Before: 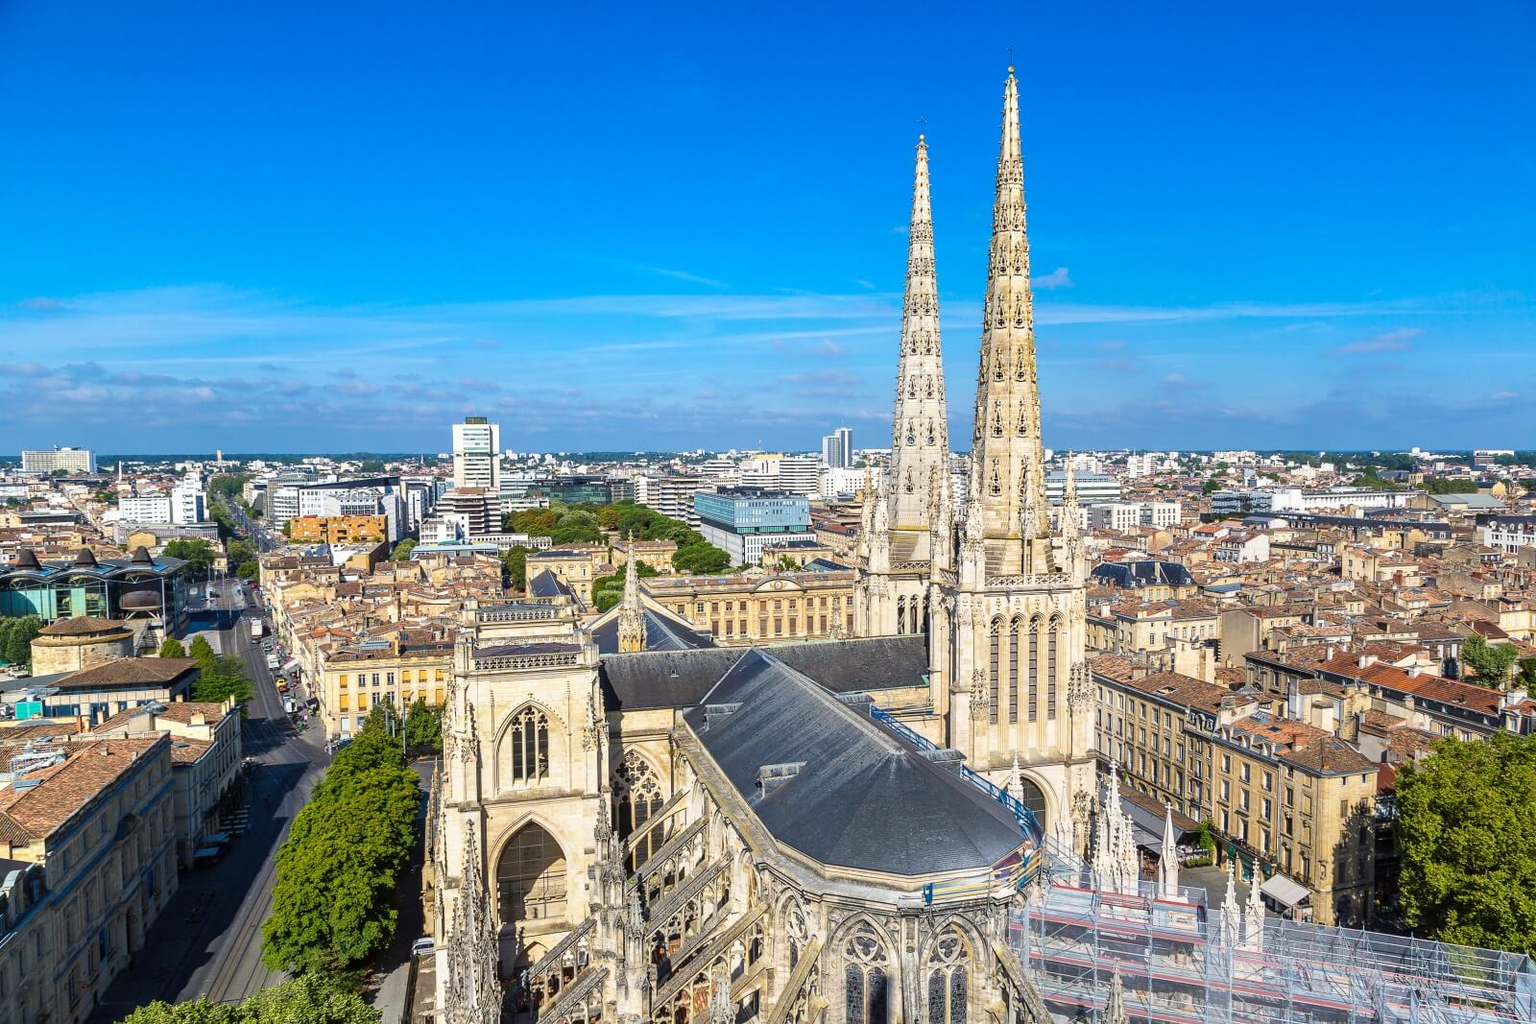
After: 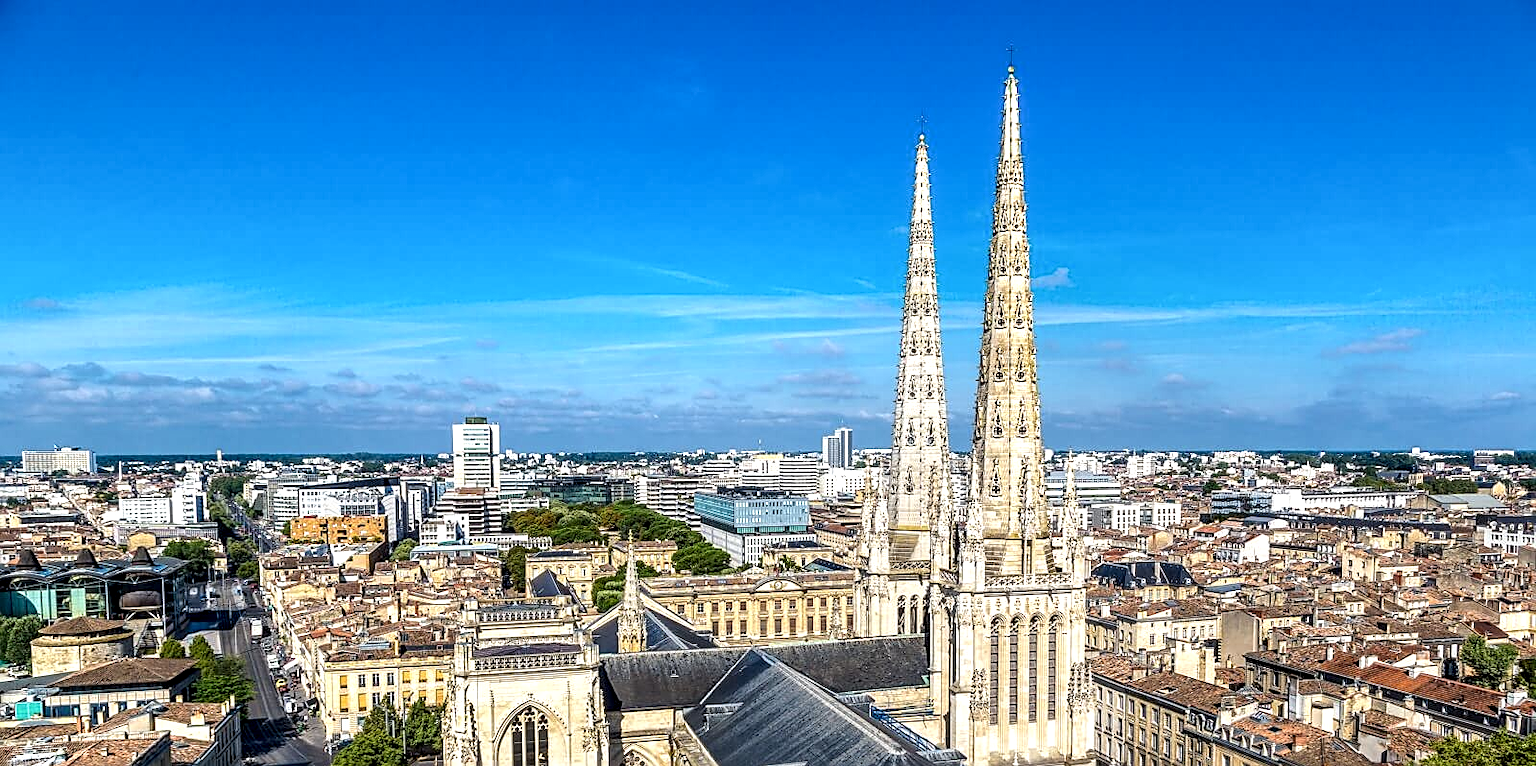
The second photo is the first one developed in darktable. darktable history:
crop: bottom 24.967%
sharpen: on, module defaults
exposure: compensate exposure bias true, compensate highlight preservation false
local contrast: highlights 65%, shadows 54%, detail 169%, midtone range 0.514
